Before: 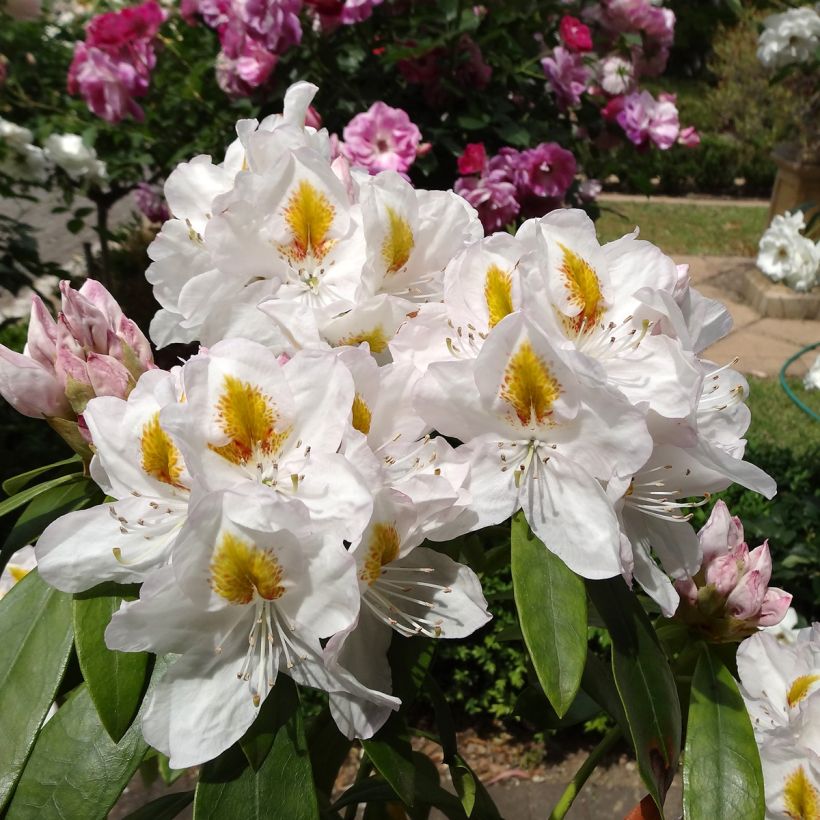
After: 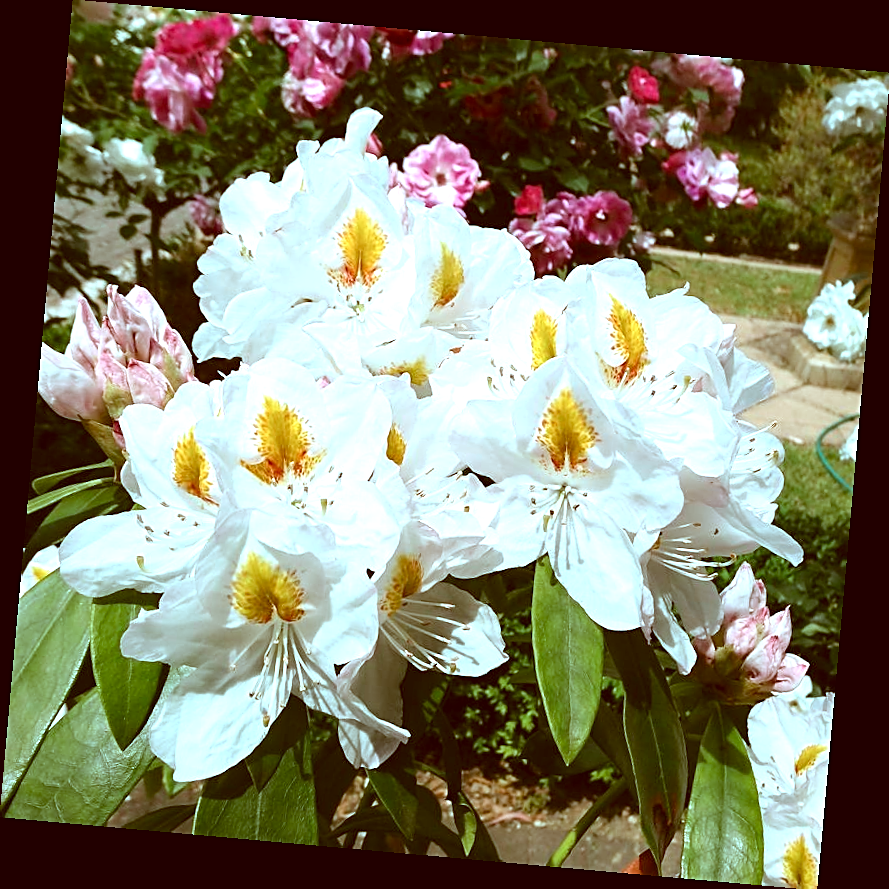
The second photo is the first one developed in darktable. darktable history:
color correction: highlights a* -14.62, highlights b* -16.22, shadows a* 10.12, shadows b* 29.4
rotate and perspective: rotation 5.12°, automatic cropping off
exposure: black level correction 0, exposure 0.9 EV, compensate highlight preservation false
sharpen: amount 0.55
